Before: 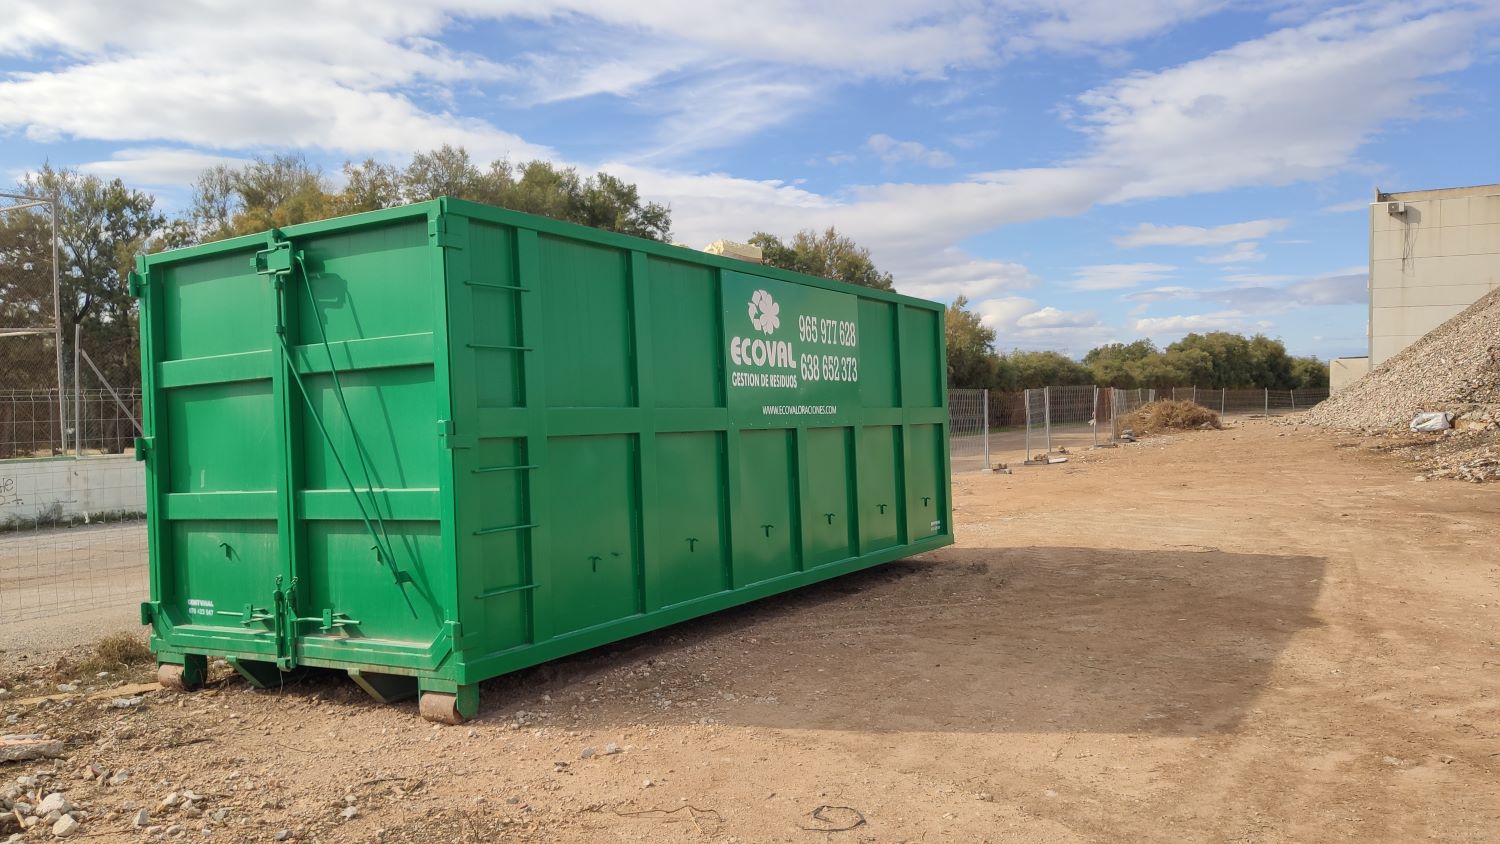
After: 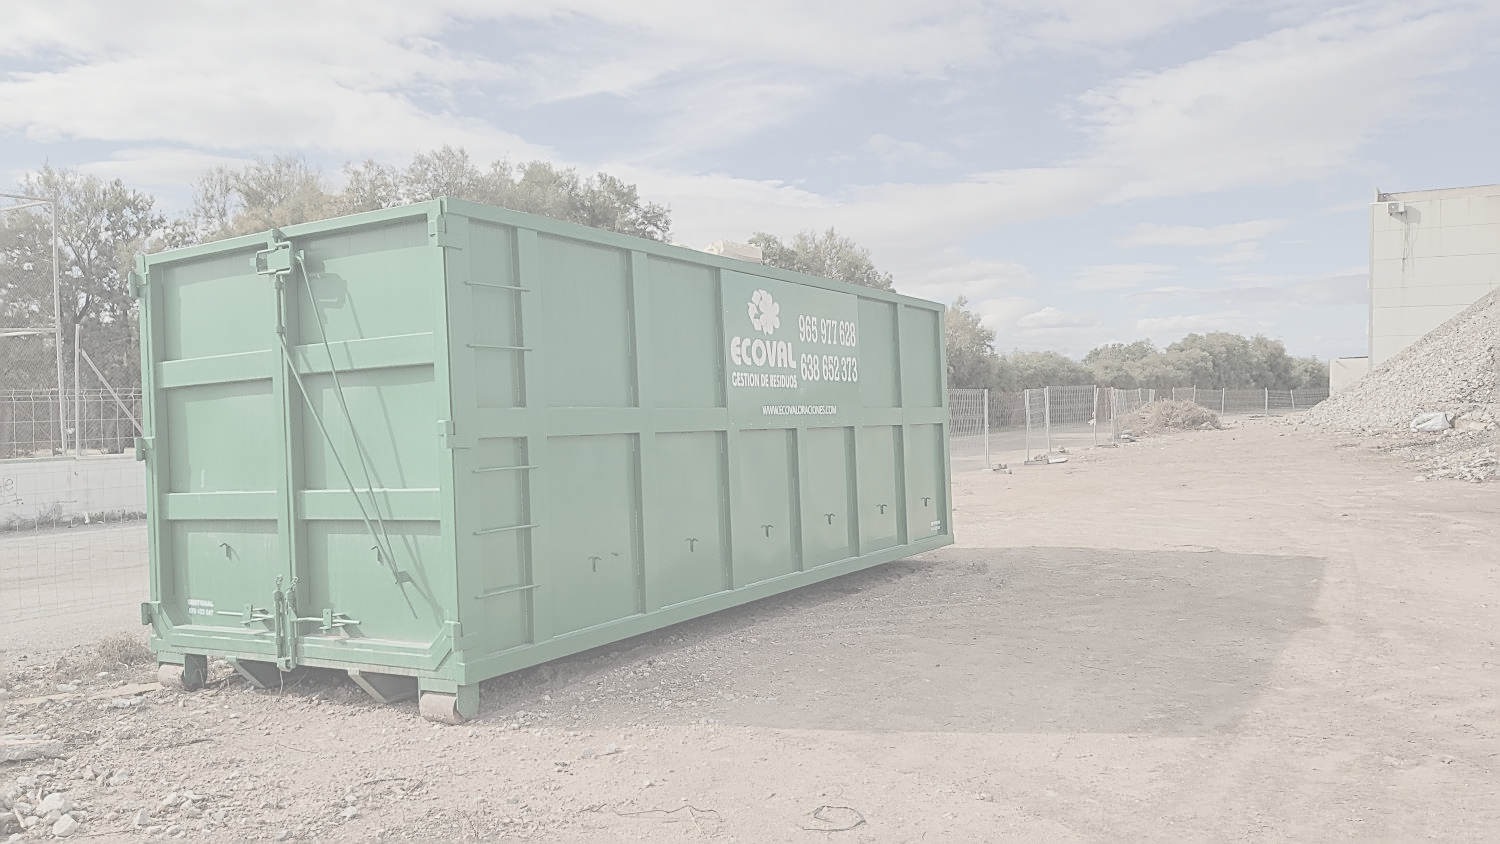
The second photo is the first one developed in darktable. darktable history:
sharpen: amount 0.901
contrast brightness saturation: contrast -0.32, brightness 0.75, saturation -0.78
